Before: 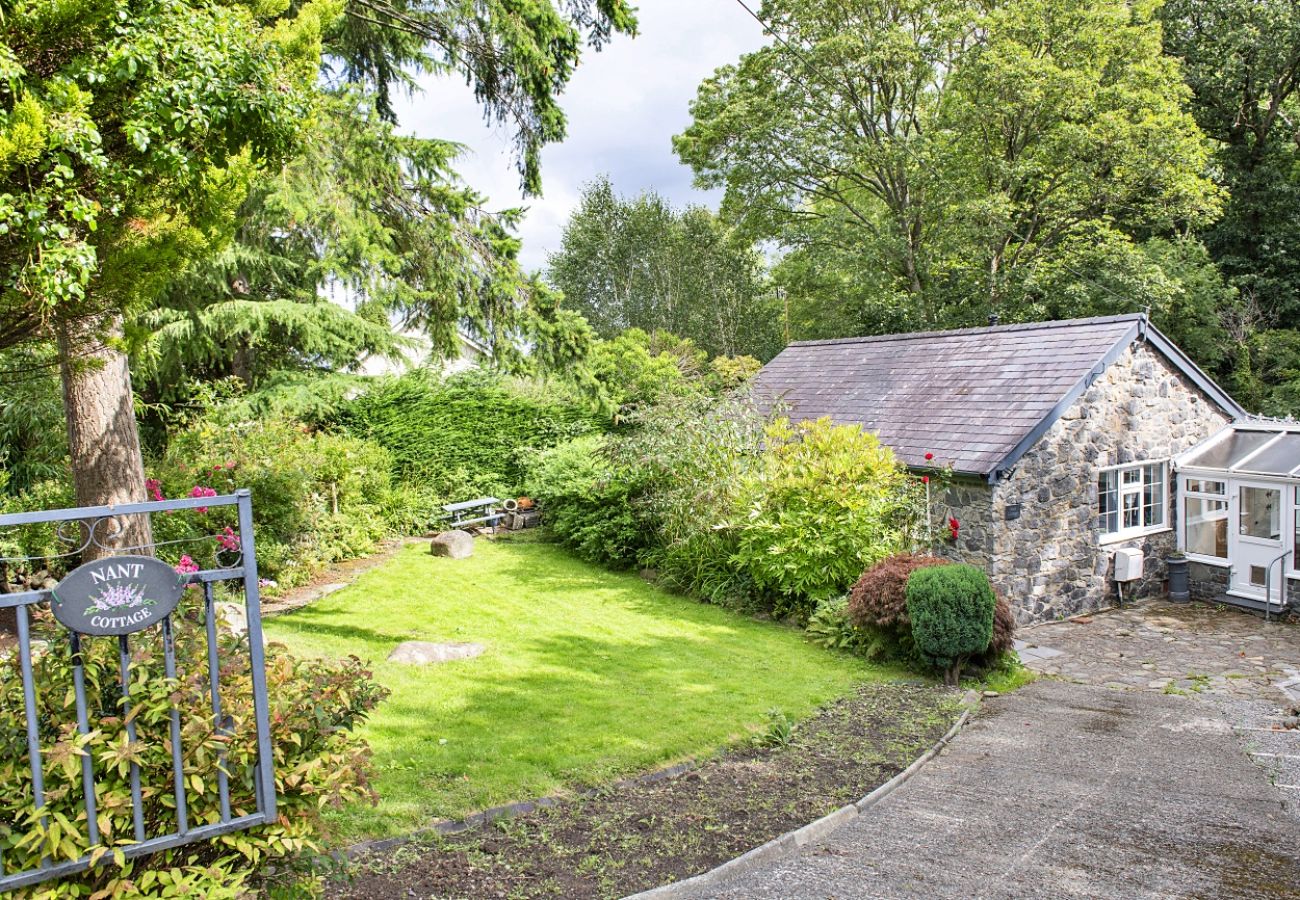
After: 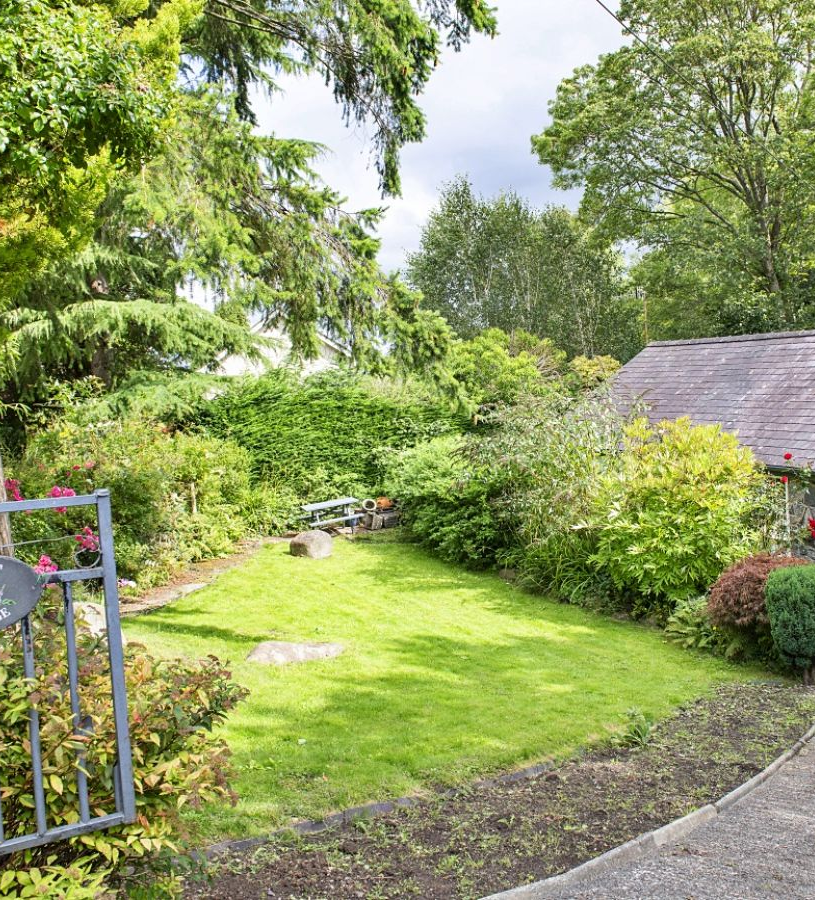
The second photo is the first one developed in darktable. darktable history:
crop: left 10.87%, right 26.407%
